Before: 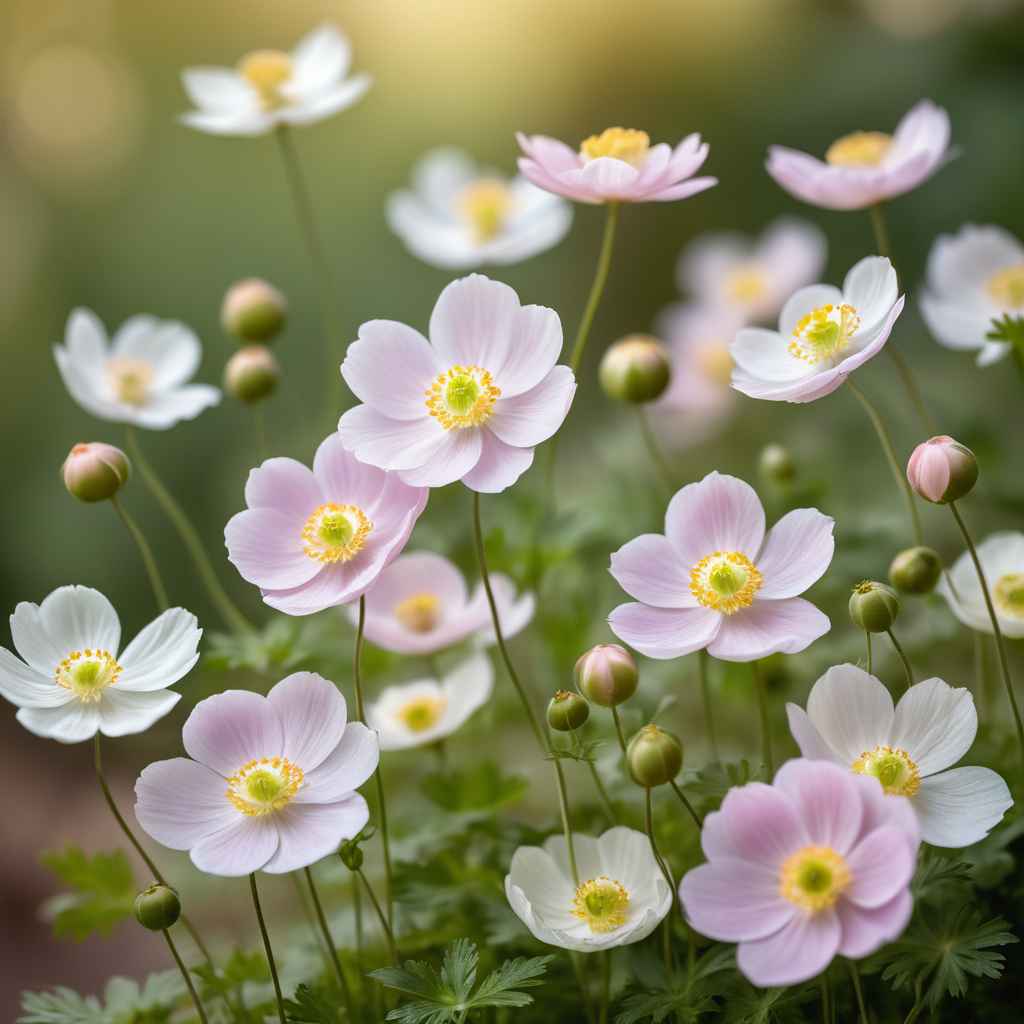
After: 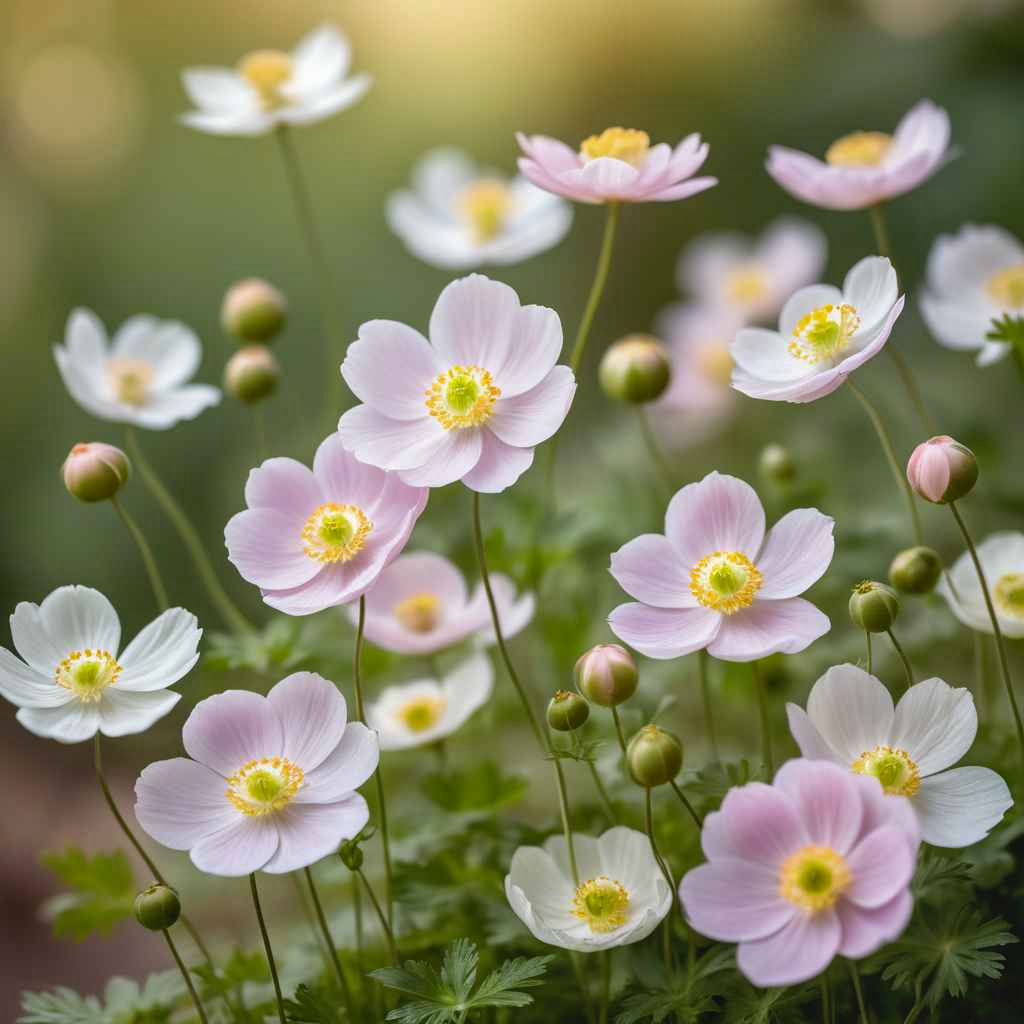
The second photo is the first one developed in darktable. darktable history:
local contrast: detail 109%
contrast brightness saturation: contrast -0.011, brightness -0.01, saturation 0.033
